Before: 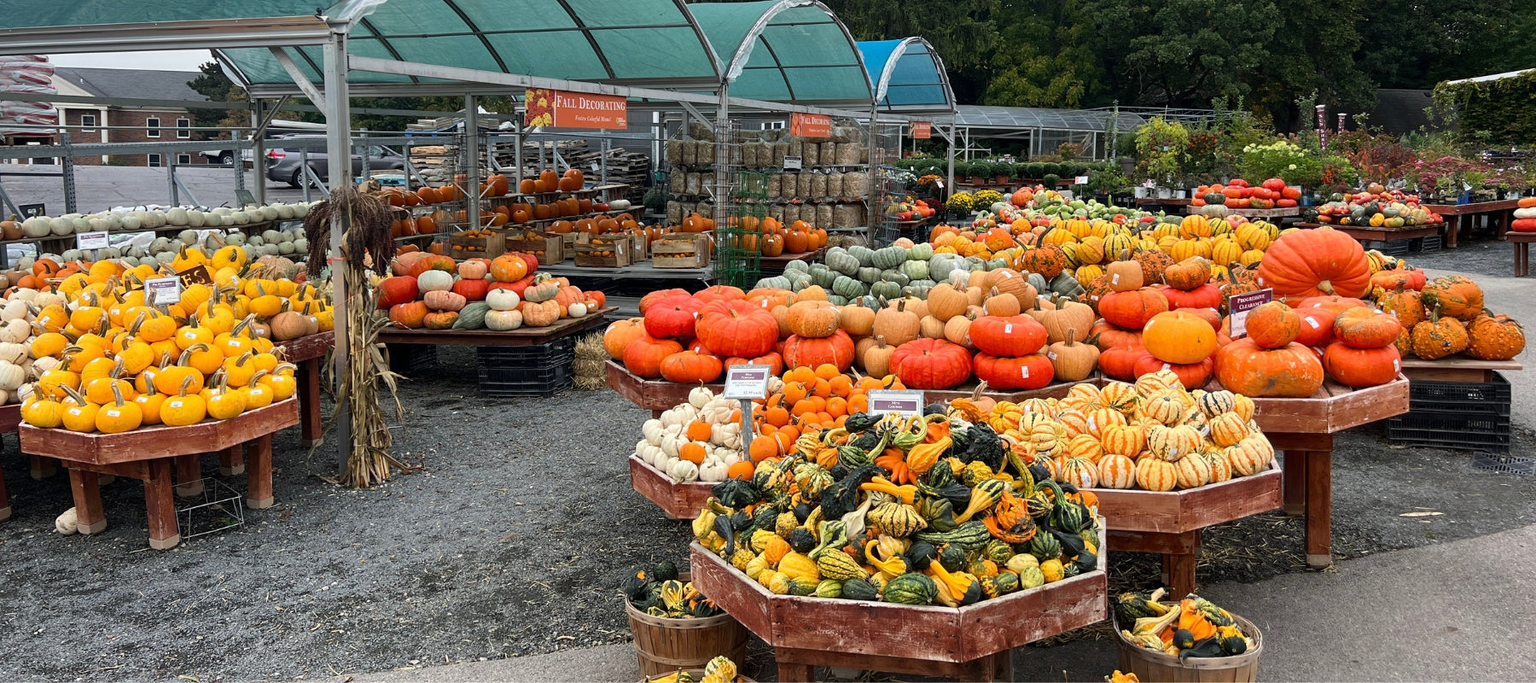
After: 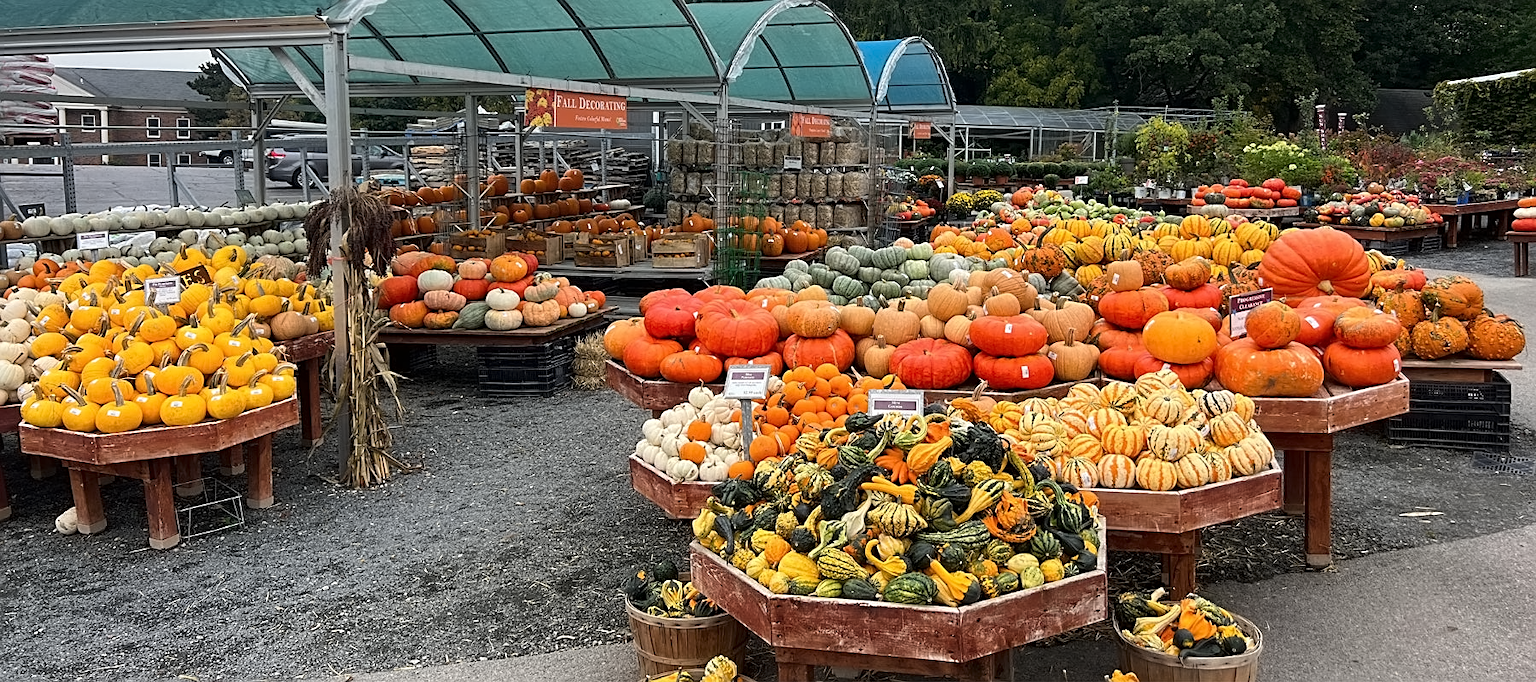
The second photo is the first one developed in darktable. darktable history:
contrast equalizer: y [[0.5 ×6], [0.5 ×6], [0.5 ×6], [0 ×6], [0, 0.039, 0.251, 0.29, 0.293, 0.292]], mix 0.581
exposure: compensate exposure bias true, compensate highlight preservation false
sharpen: on, module defaults
